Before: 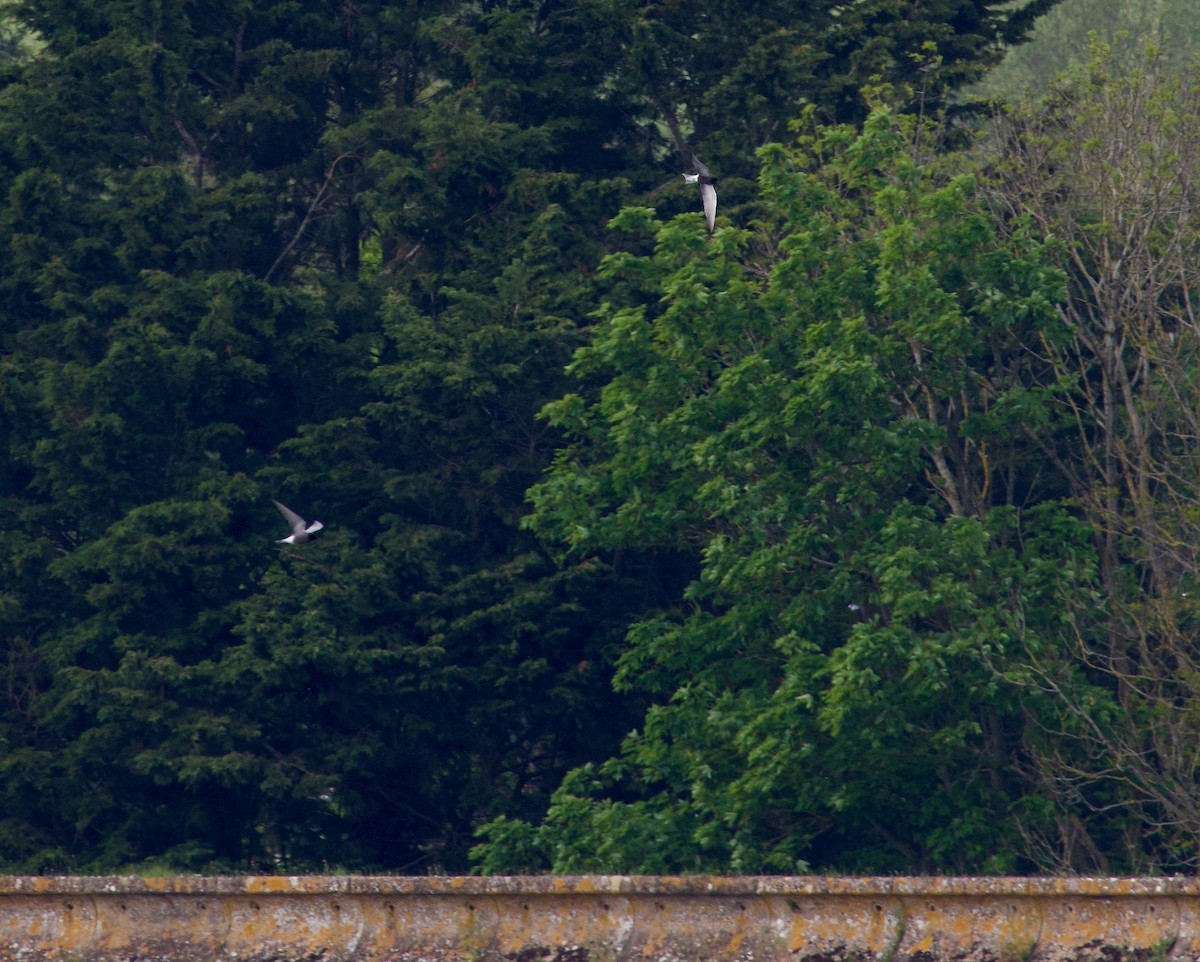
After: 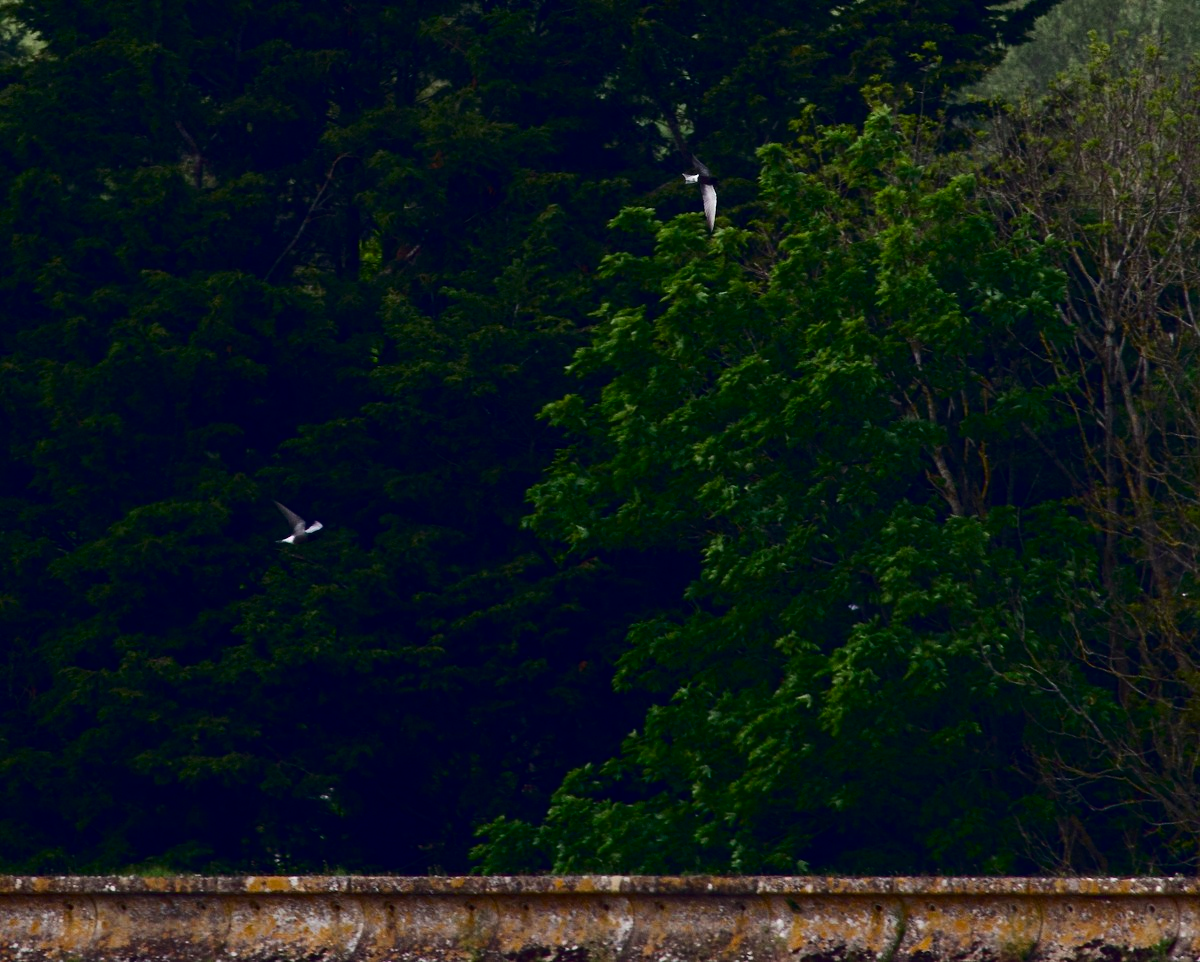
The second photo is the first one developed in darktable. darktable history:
tone equalizer: on, module defaults
contrast brightness saturation: contrast 0.24, brightness -0.24, saturation 0.14
